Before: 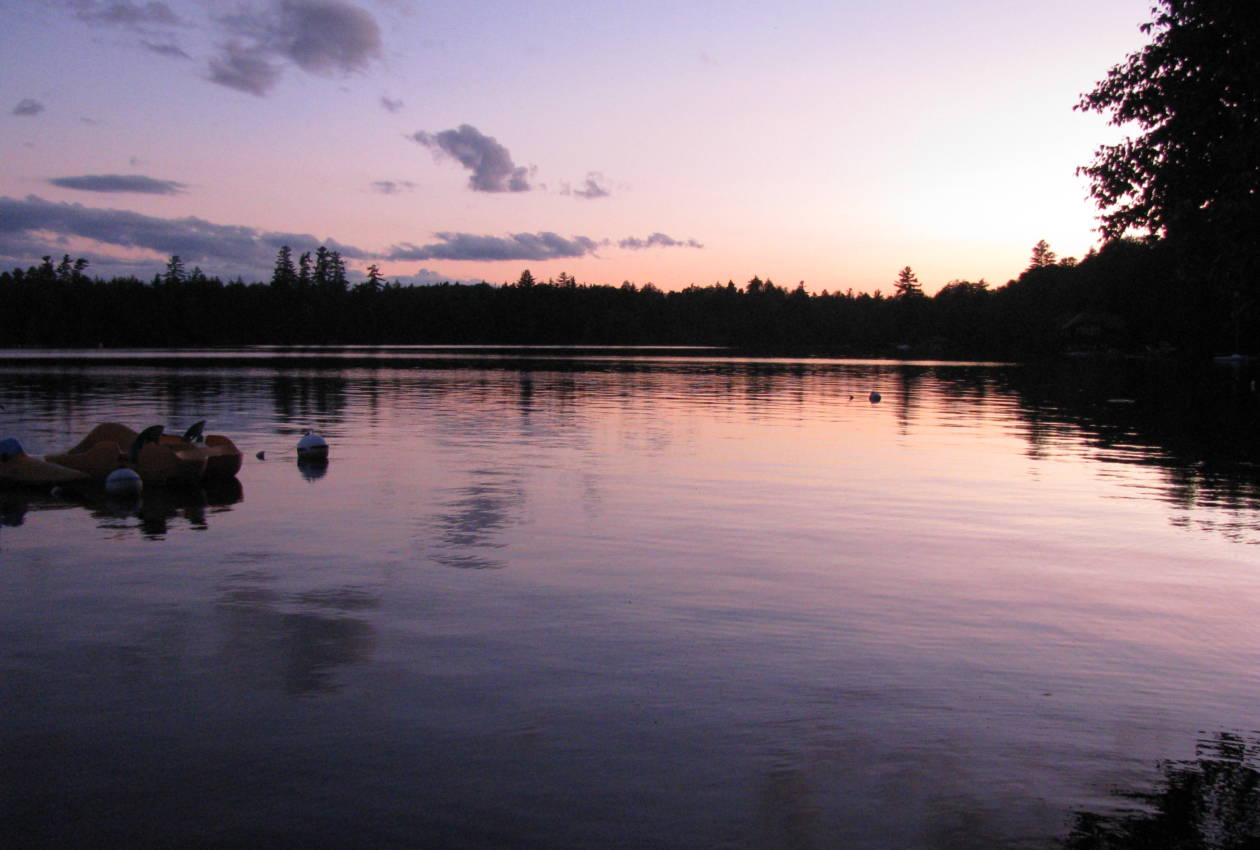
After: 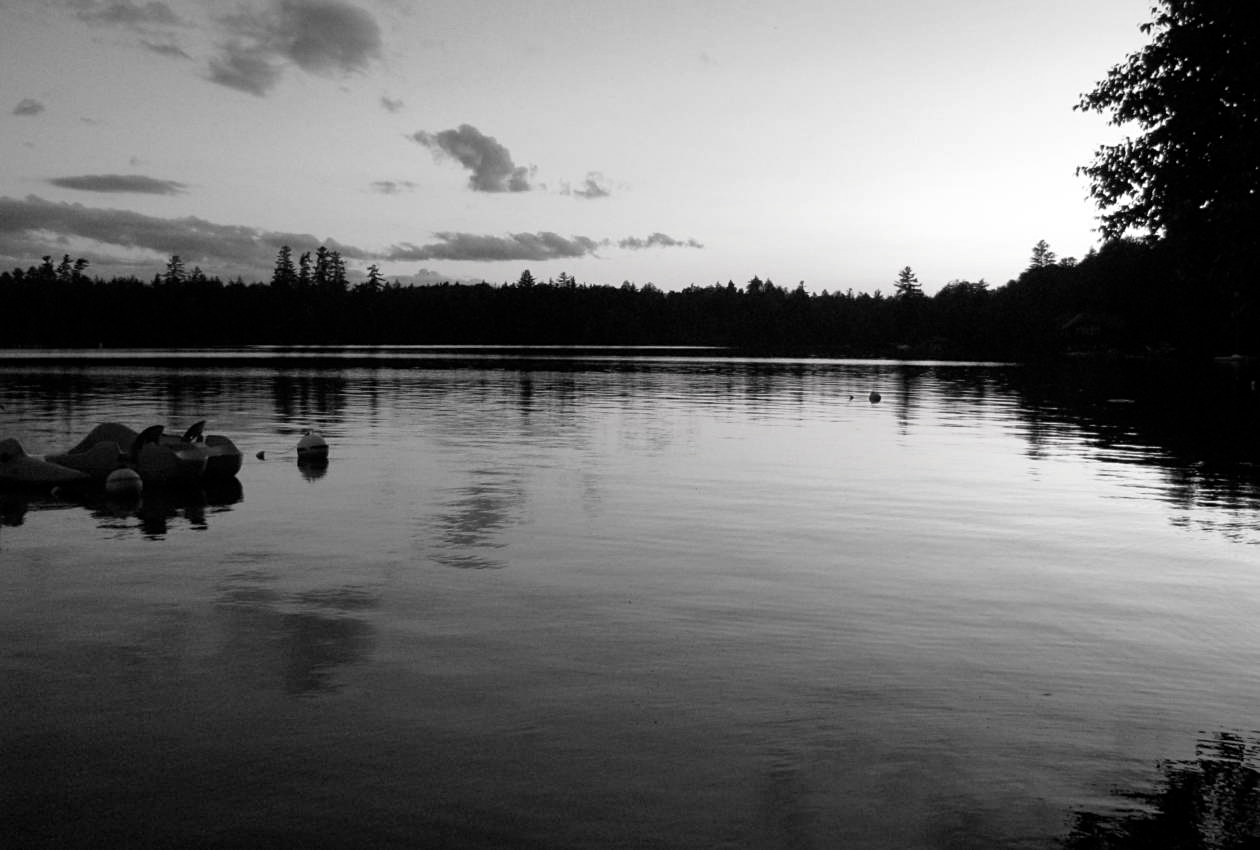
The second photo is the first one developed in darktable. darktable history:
shadows and highlights: radius 125.96, shadows 30.49, highlights -31.22, low approximation 0.01, soften with gaussian
contrast brightness saturation: saturation -0.981
sharpen: amount 0.212
